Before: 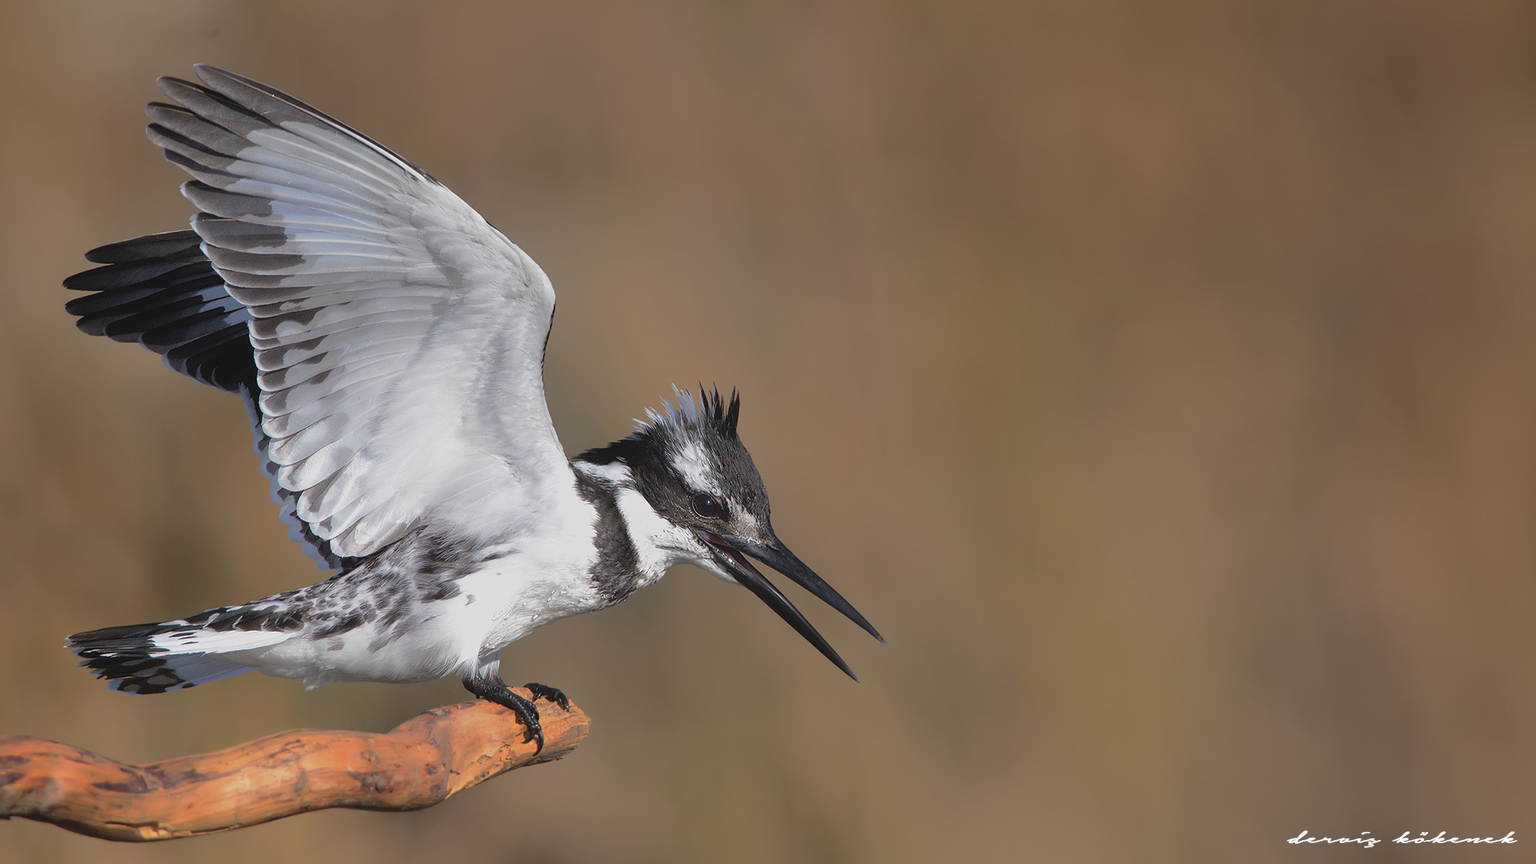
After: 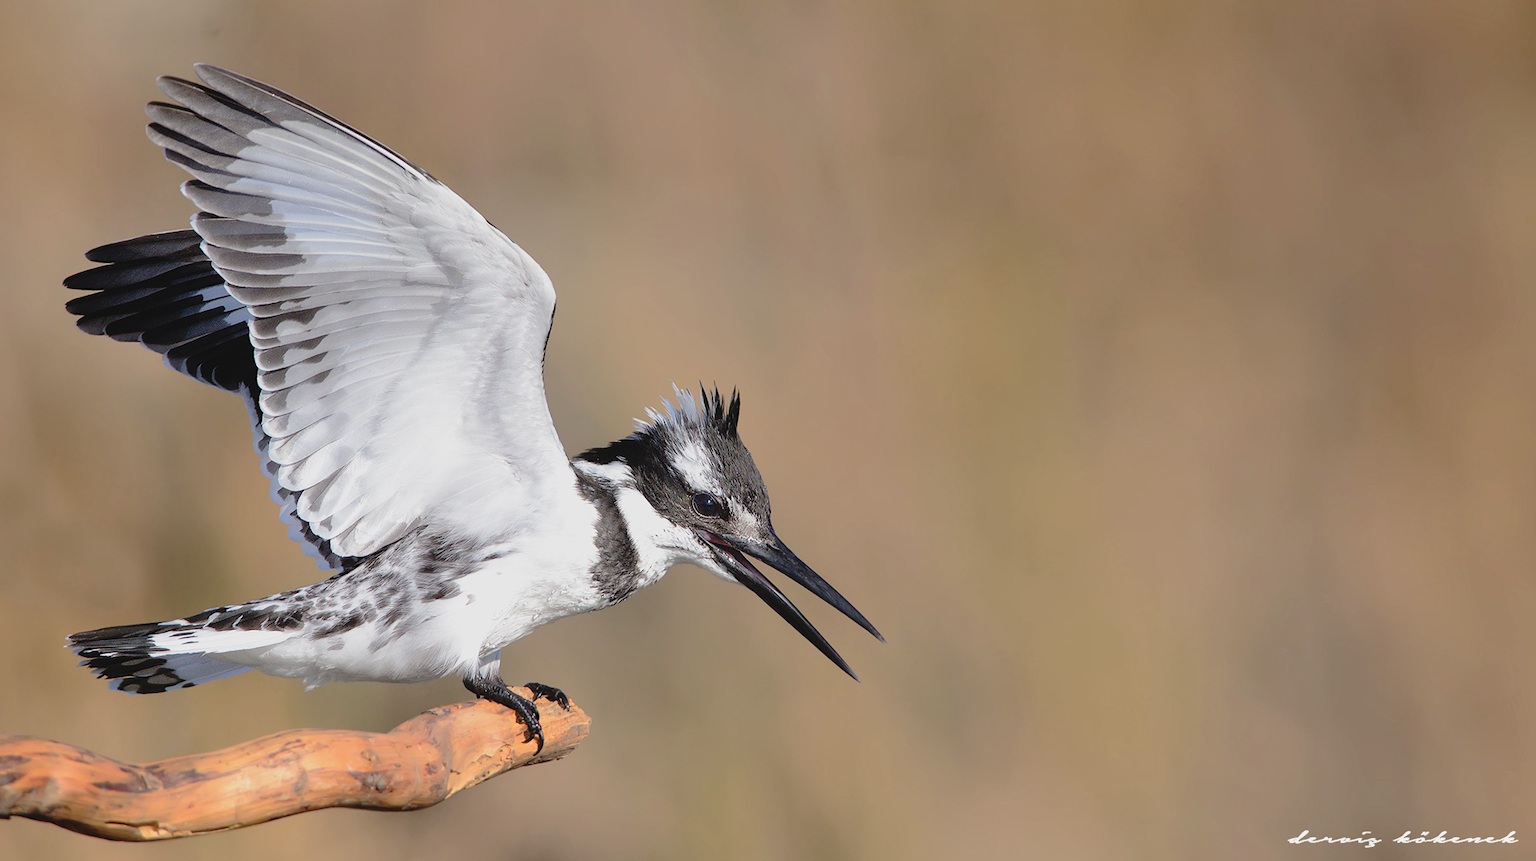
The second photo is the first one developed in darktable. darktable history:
crop: top 0.148%, bottom 0.132%
tone curve: curves: ch0 [(0, 0.013) (0.129, 0.1) (0.291, 0.375) (0.46, 0.576) (0.667, 0.78) (0.851, 0.903) (0.997, 0.951)]; ch1 [(0, 0) (0.353, 0.344) (0.45, 0.46) (0.498, 0.495) (0.528, 0.531) (0.563, 0.566) (0.592, 0.609) (0.657, 0.672) (1, 1)]; ch2 [(0, 0) (0.333, 0.346) (0.375, 0.375) (0.427, 0.44) (0.5, 0.501) (0.505, 0.505) (0.544, 0.573) (0.576, 0.615) (0.612, 0.644) (0.66, 0.715) (1, 1)], preserve colors none
